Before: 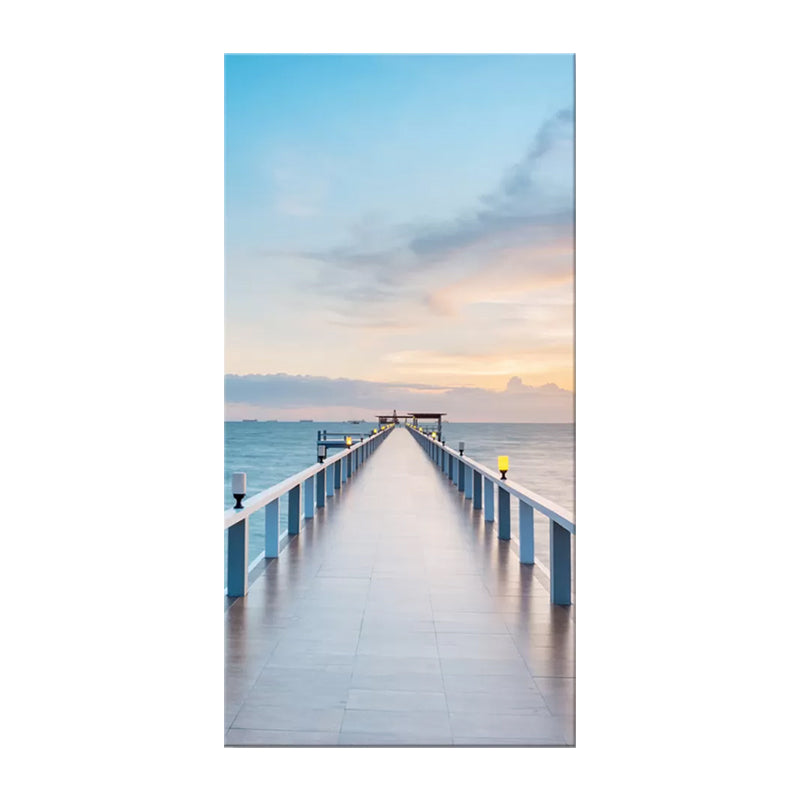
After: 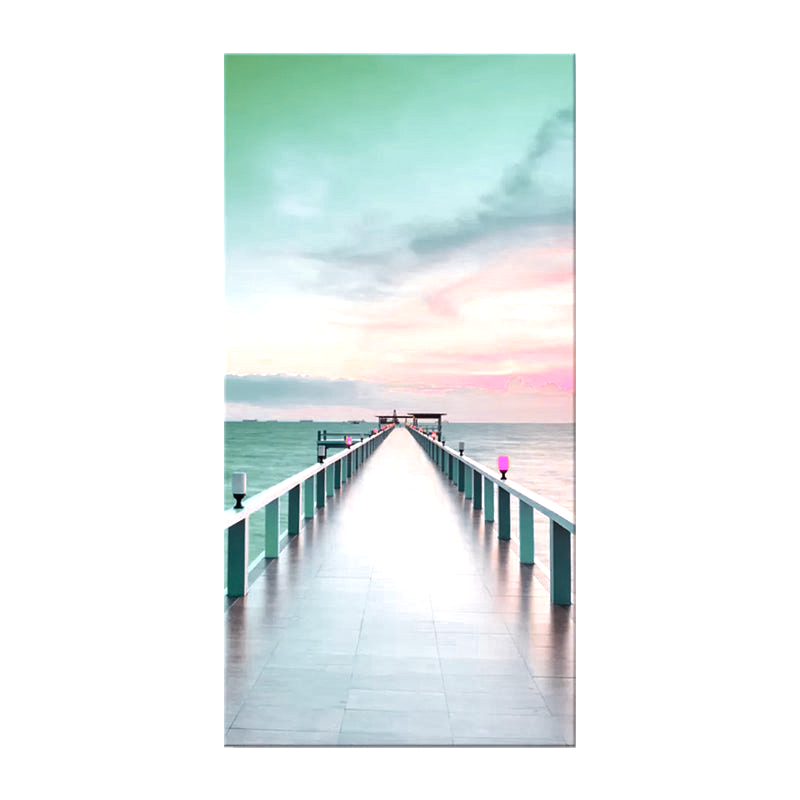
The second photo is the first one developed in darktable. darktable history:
exposure: black level correction -0.003, exposure 0.04 EV, compensate highlight preservation false
tone equalizer: -8 EV -0.75 EV, -7 EV -0.7 EV, -6 EV -0.6 EV, -5 EV -0.4 EV, -3 EV 0.4 EV, -2 EV 0.6 EV, -1 EV 0.7 EV, +0 EV 0.75 EV, edges refinement/feathering 500, mask exposure compensation -1.57 EV, preserve details no
color zones: curves: ch0 [(0.826, 0.353)]; ch1 [(0.242, 0.647) (0.889, 0.342)]; ch2 [(0.246, 0.089) (0.969, 0.068)]
